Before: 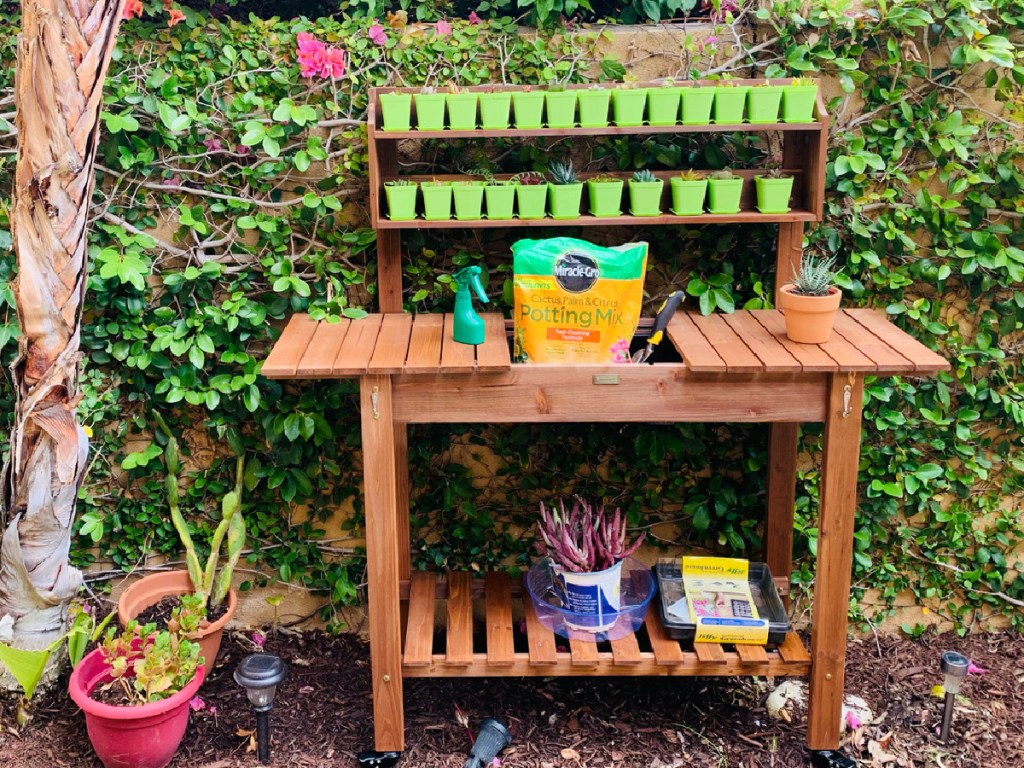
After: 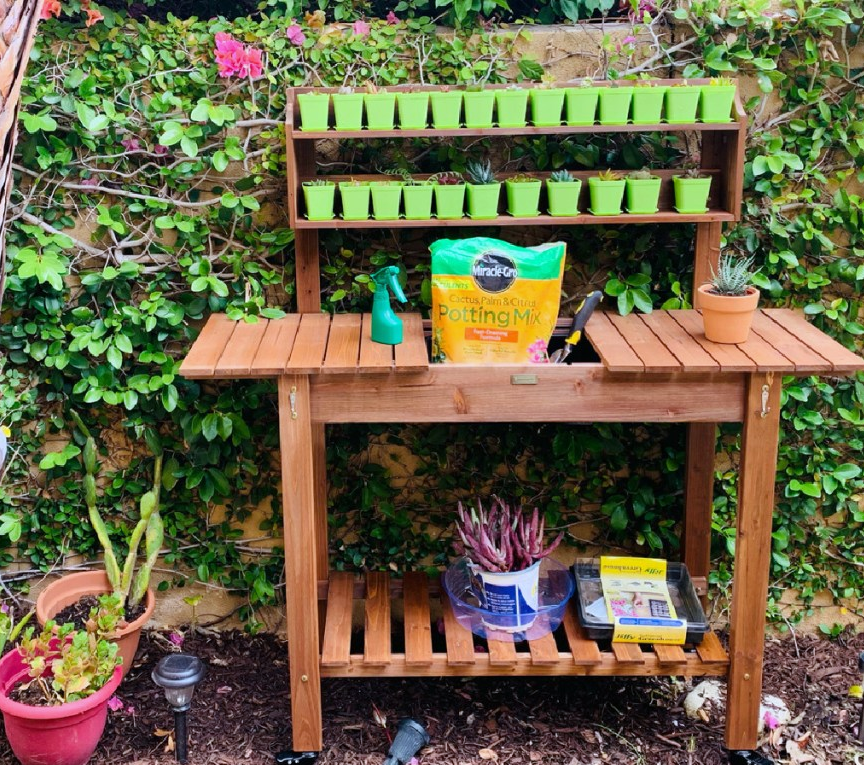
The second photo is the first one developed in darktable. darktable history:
white balance: red 0.967, blue 1.049
crop: left 8.026%, right 7.374%
